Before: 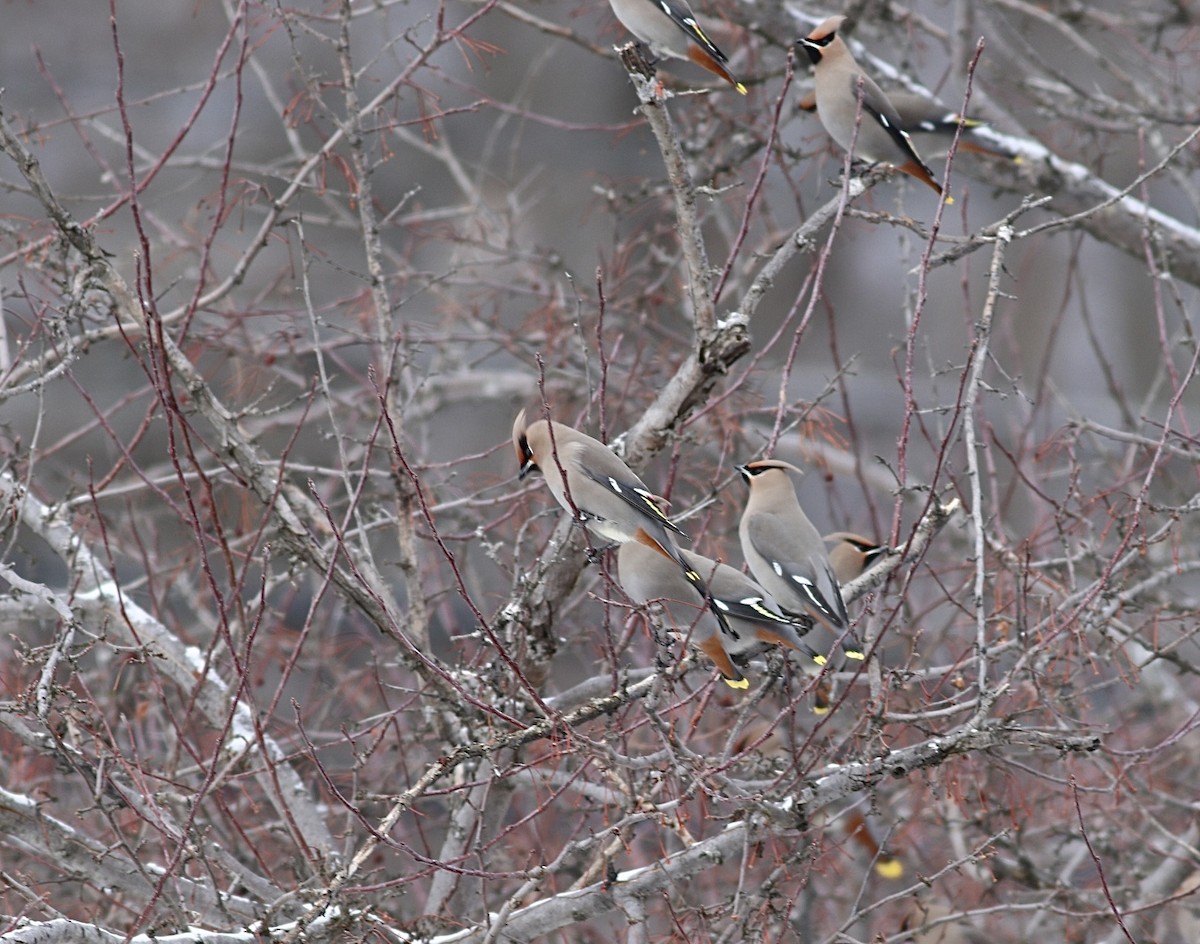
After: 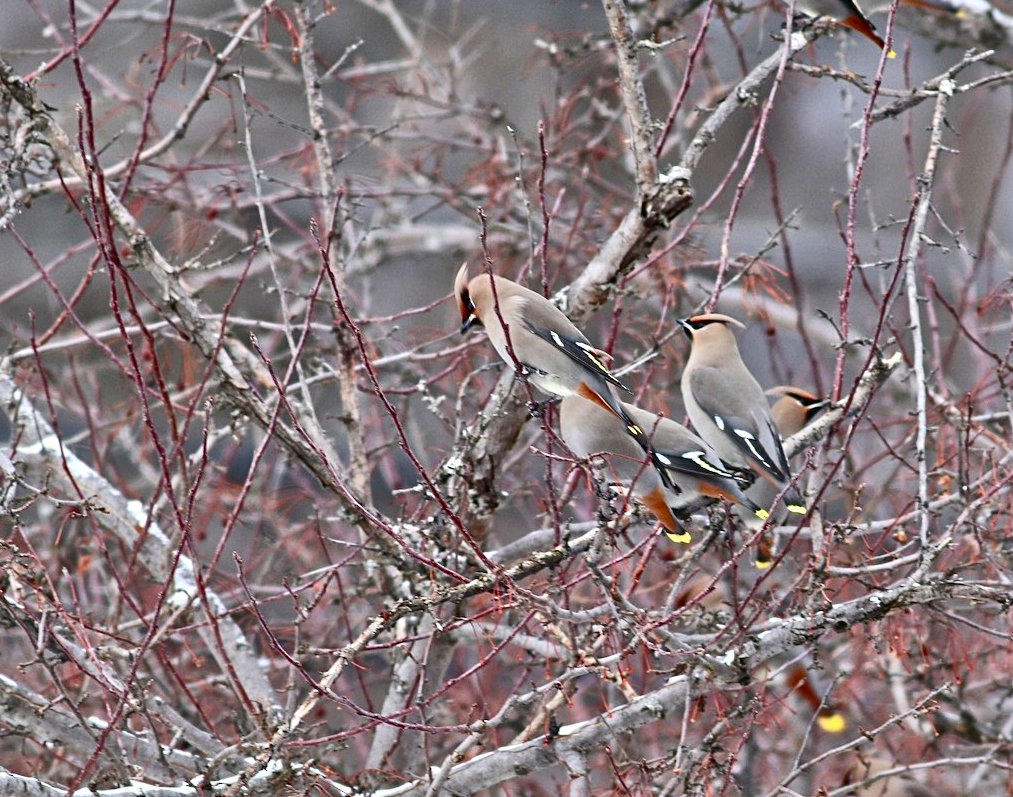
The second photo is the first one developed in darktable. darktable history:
crop and rotate: left 4.842%, top 15.51%, right 10.668%
contrast brightness saturation: contrast 0.24, brightness -0.24, saturation 0.14
tone equalizer: -7 EV 0.15 EV, -6 EV 0.6 EV, -5 EV 1.15 EV, -4 EV 1.33 EV, -3 EV 1.15 EV, -2 EV 0.6 EV, -1 EV 0.15 EV, mask exposure compensation -0.5 EV
